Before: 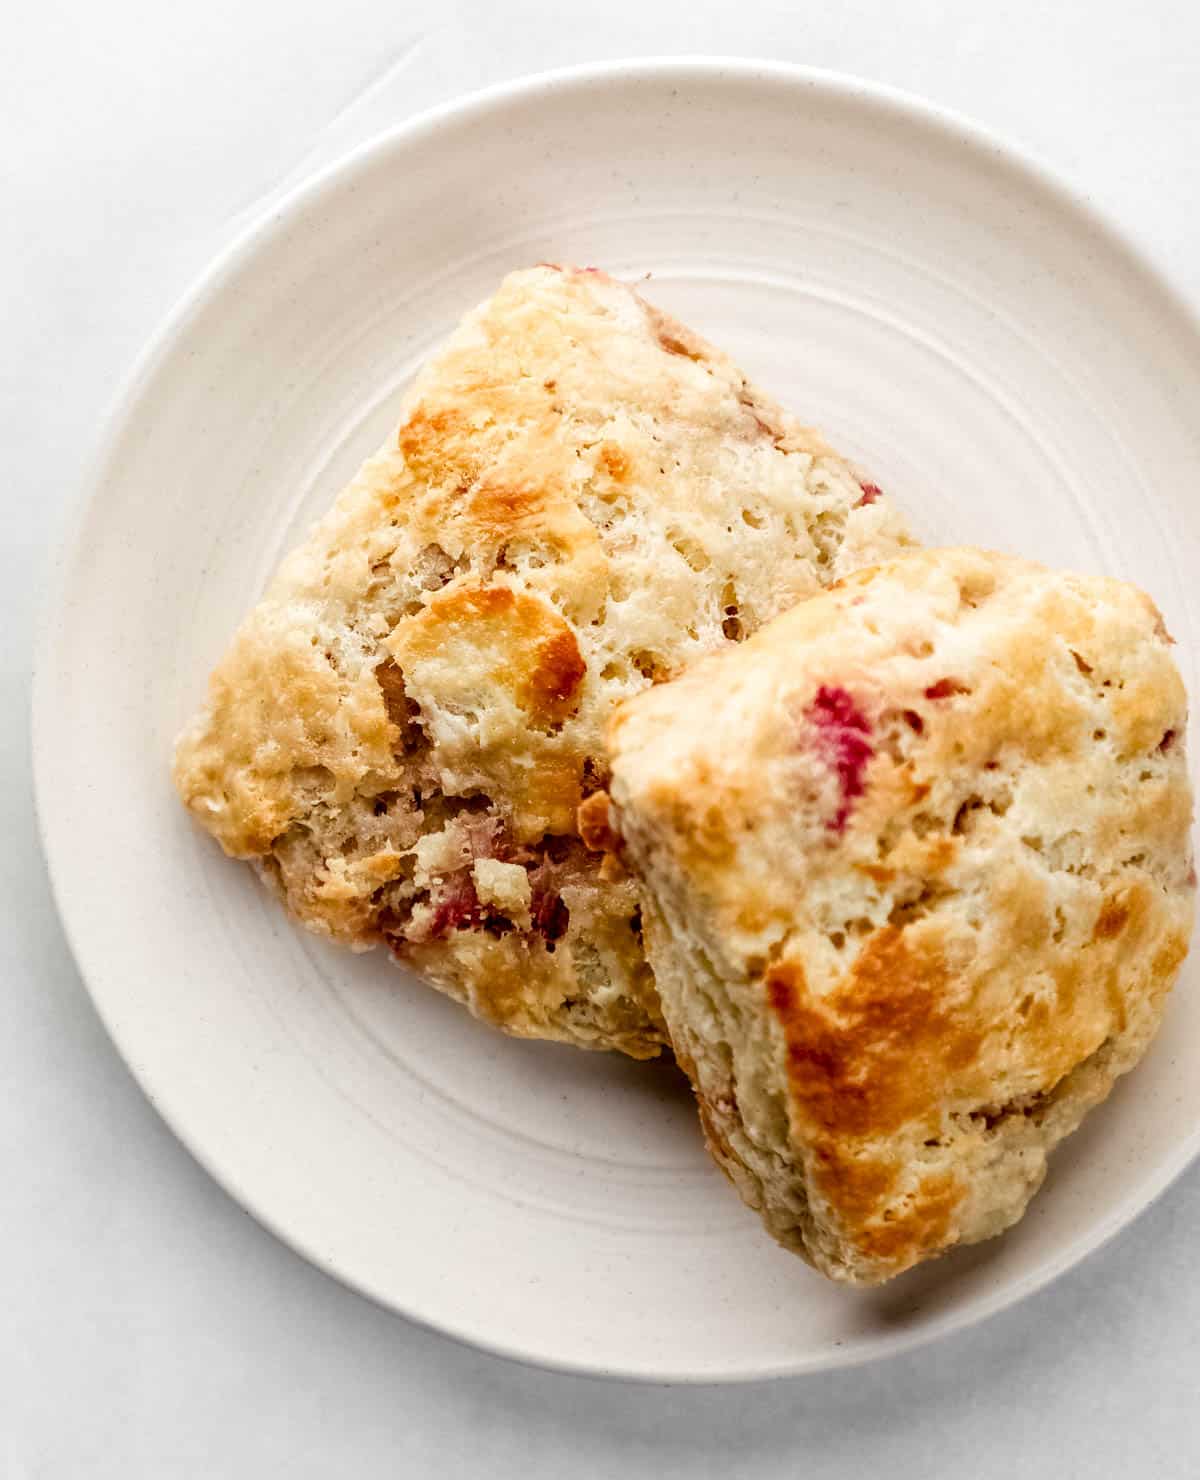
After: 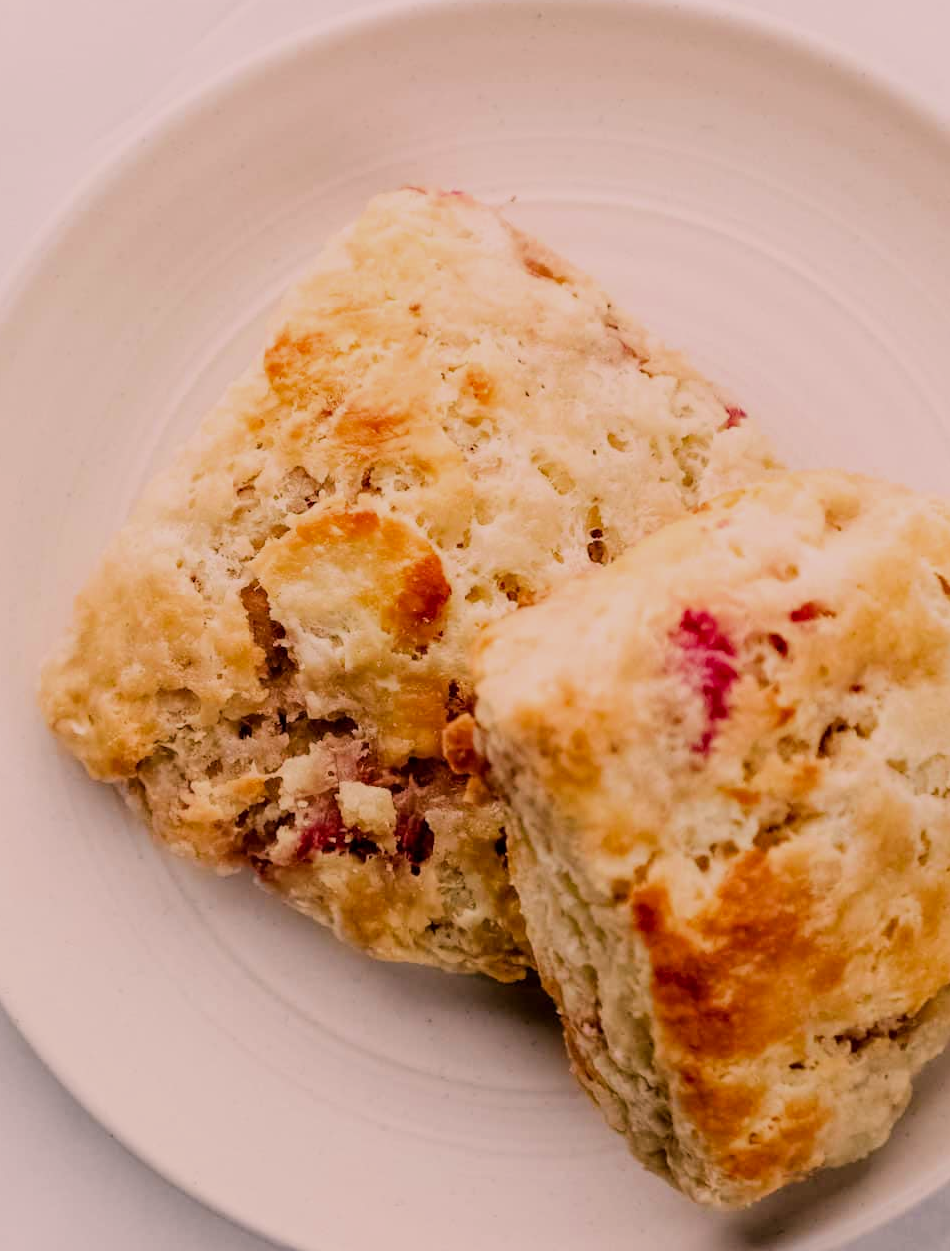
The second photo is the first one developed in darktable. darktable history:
crop: left 11.252%, top 5.256%, right 9.554%, bottom 10.186%
color correction: highlights a* 12.34, highlights b* 5.57
filmic rgb: black relative exposure -7.65 EV, white relative exposure 4.56 EV, hardness 3.61, preserve chrominance max RGB, color science v6 (2022), contrast in shadows safe, contrast in highlights safe
